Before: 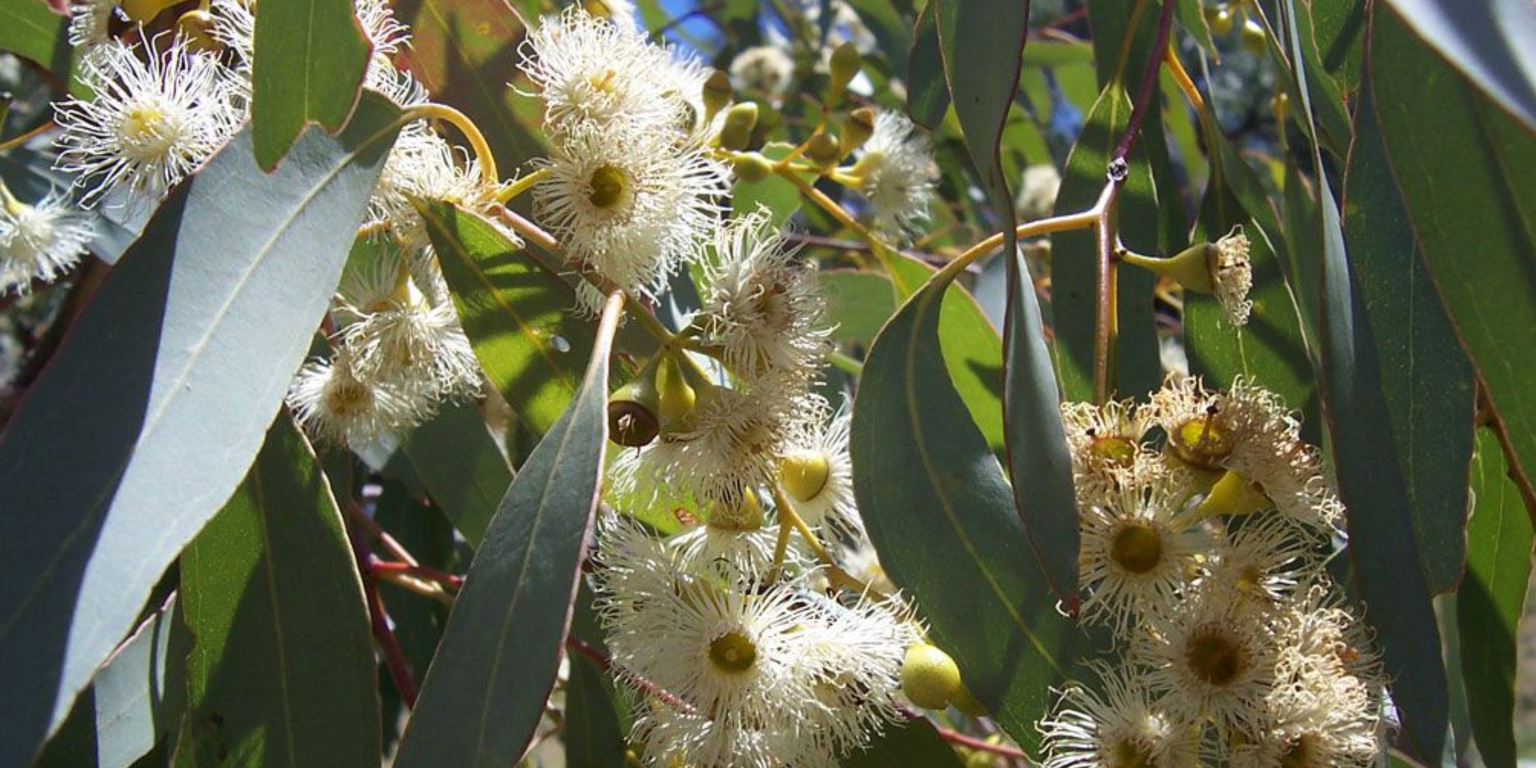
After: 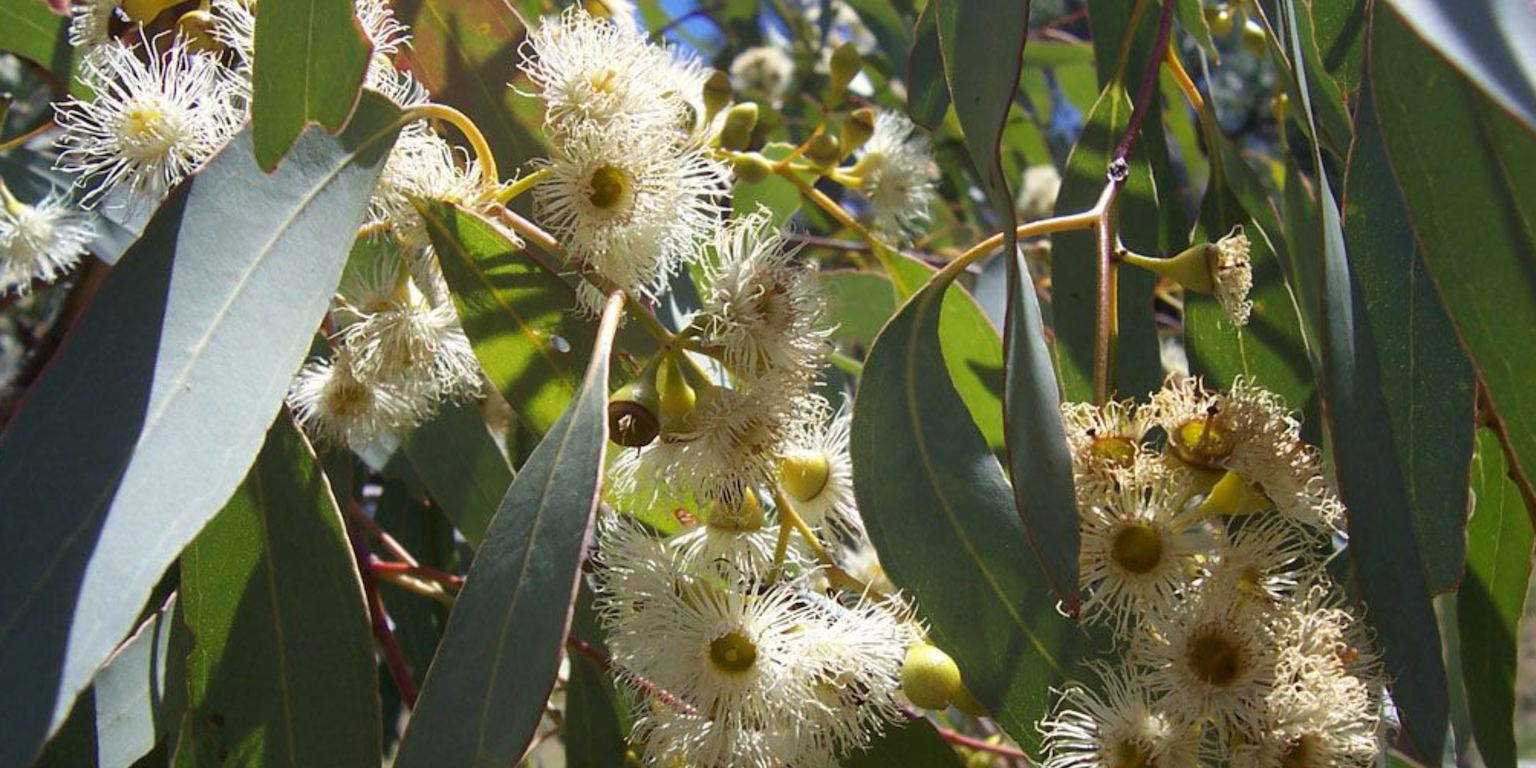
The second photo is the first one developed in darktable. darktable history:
color correction: highlights b* 3
exposure: compensate highlight preservation false
